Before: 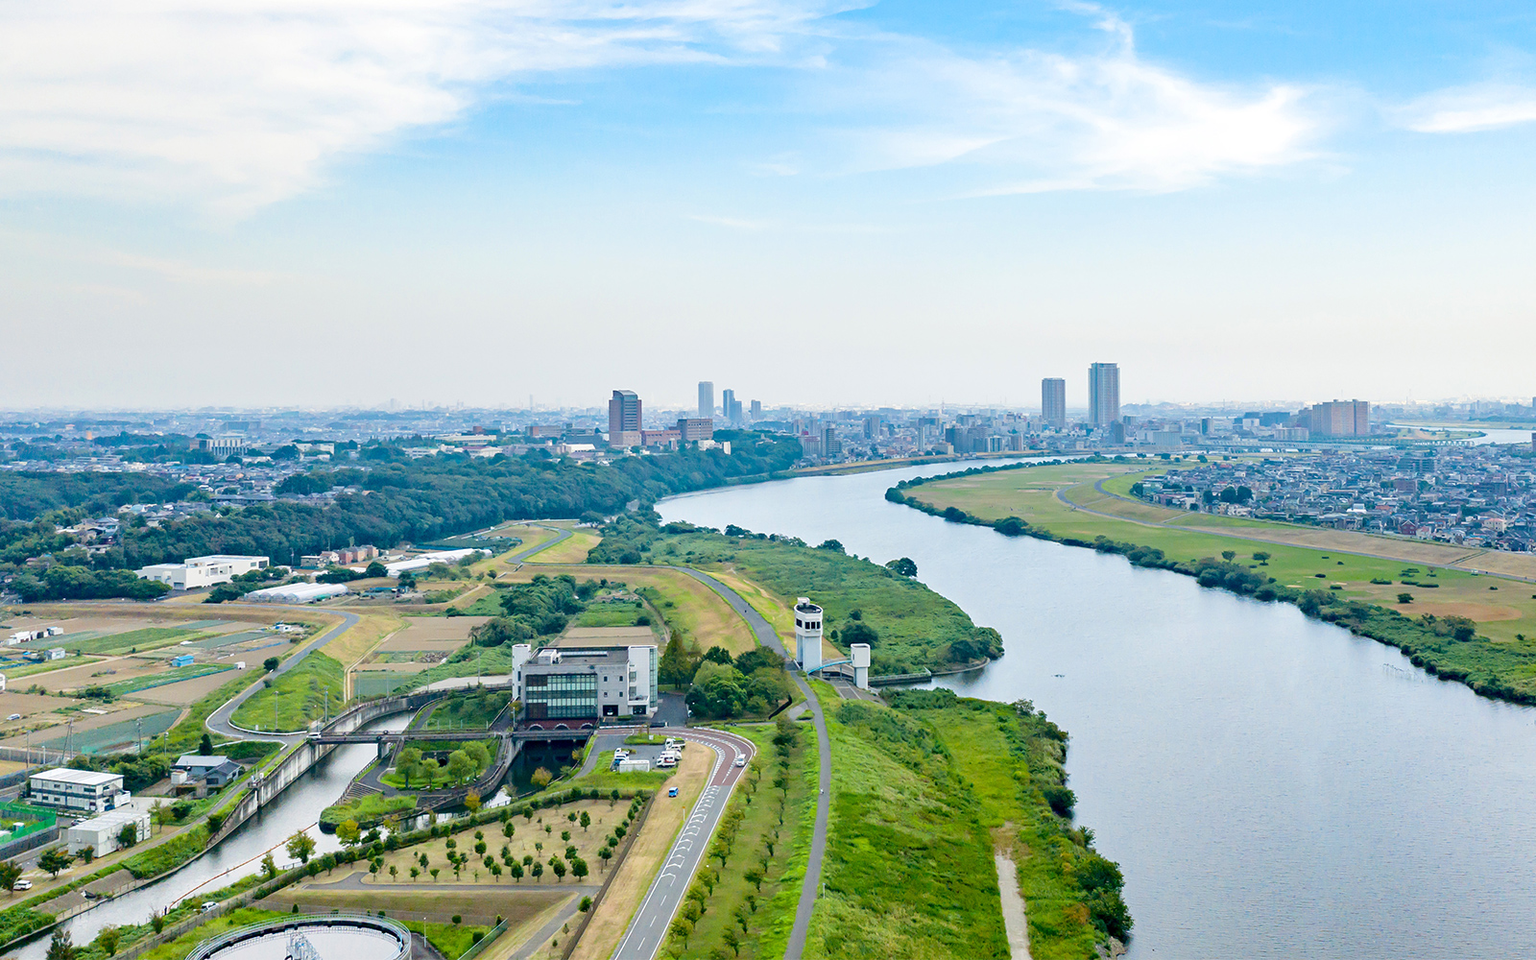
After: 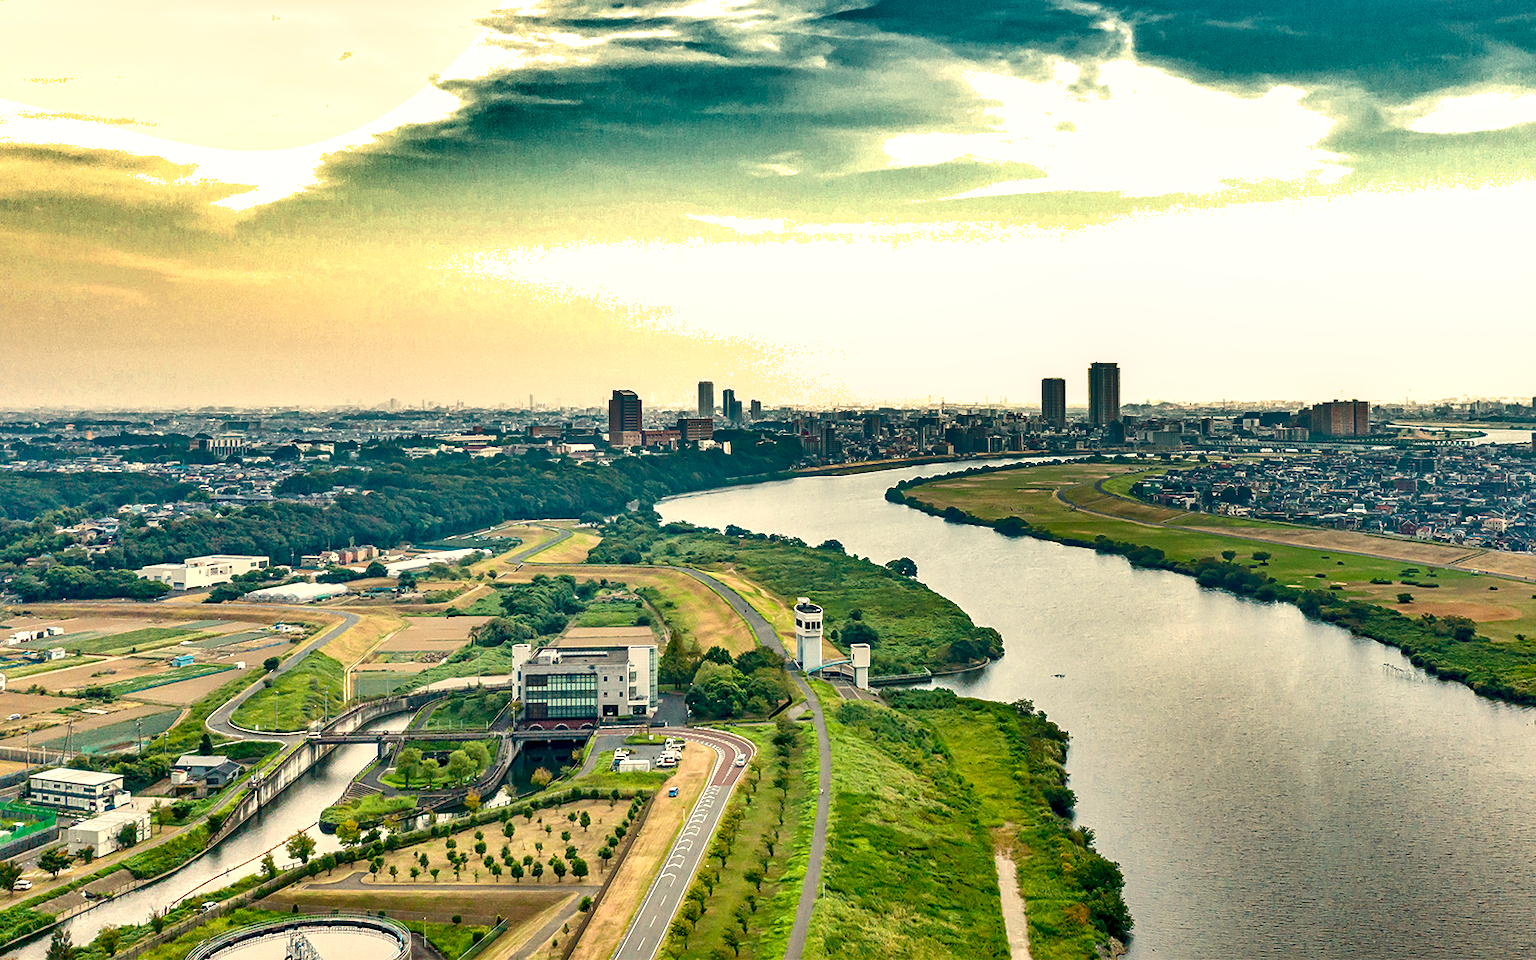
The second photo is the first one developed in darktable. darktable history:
exposure: exposure 0.236 EV, compensate highlight preservation false
shadows and highlights: shadows 20.91, highlights -82.73, soften with gaussian
sharpen: amount 0.2
white balance: red 1.123, blue 0.83
local contrast: detail 130%
